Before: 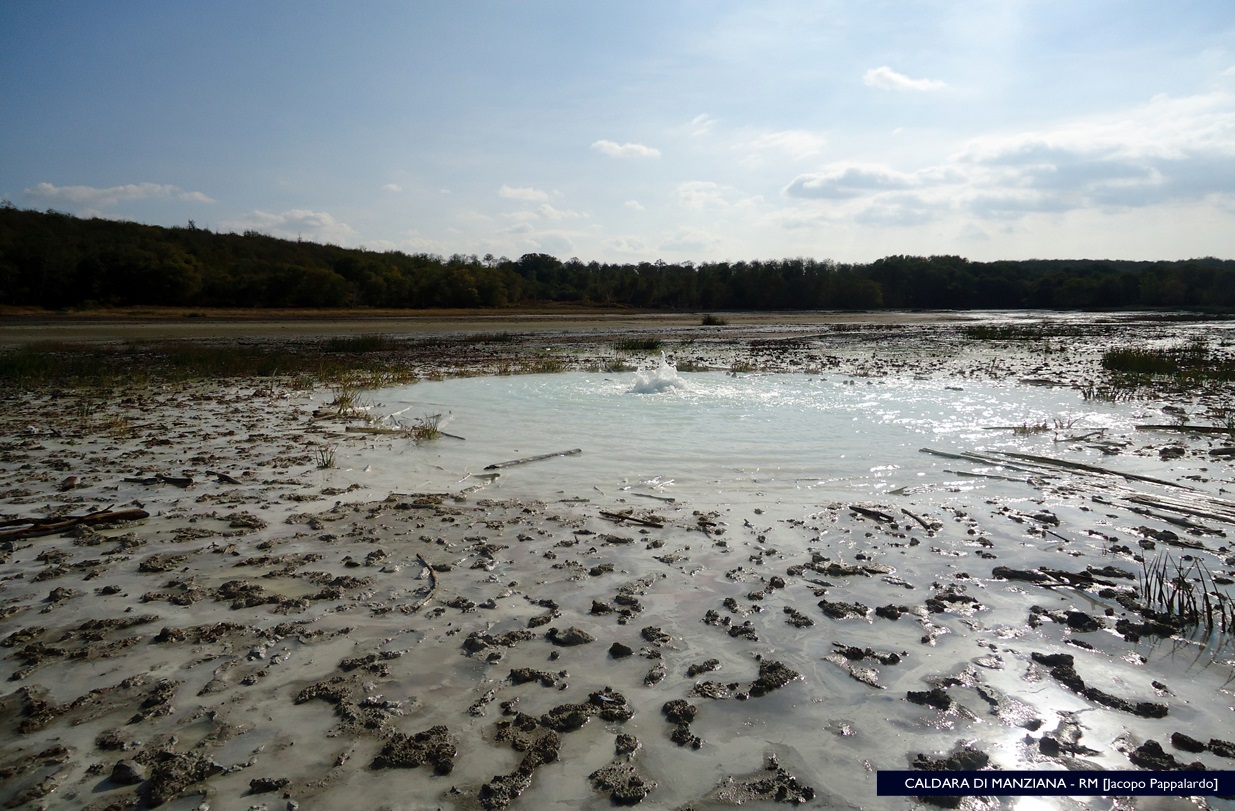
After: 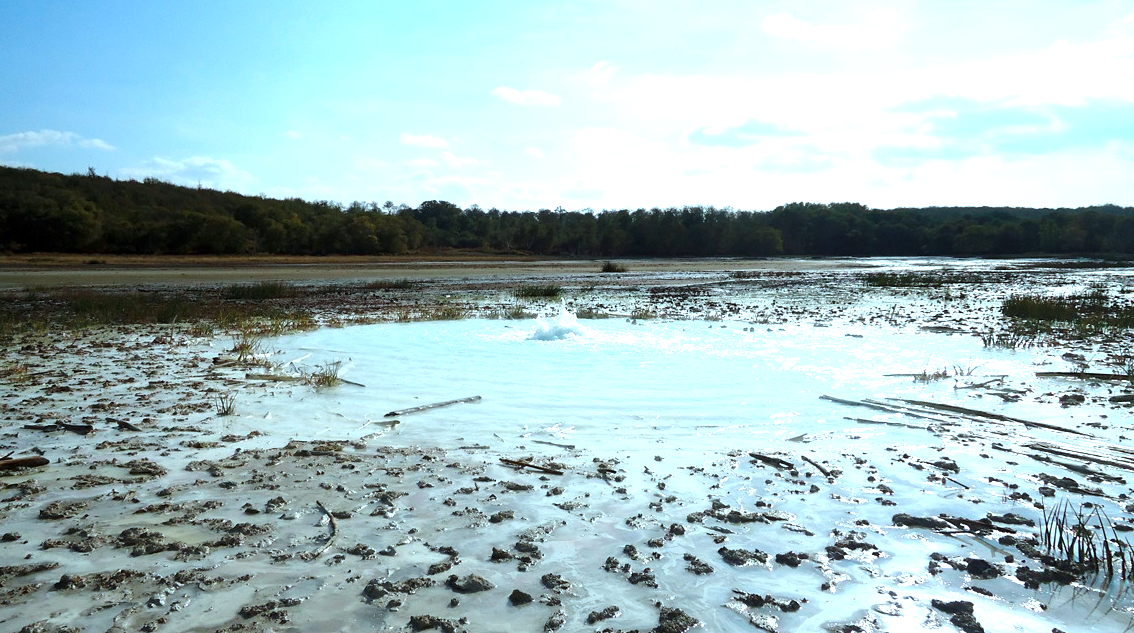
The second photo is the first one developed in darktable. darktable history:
exposure: exposure 1.072 EV, compensate exposure bias true, compensate highlight preservation false
crop: left 8.117%, top 6.582%, bottom 15.322%
color correction: highlights a* -11.44, highlights b* -15.55
